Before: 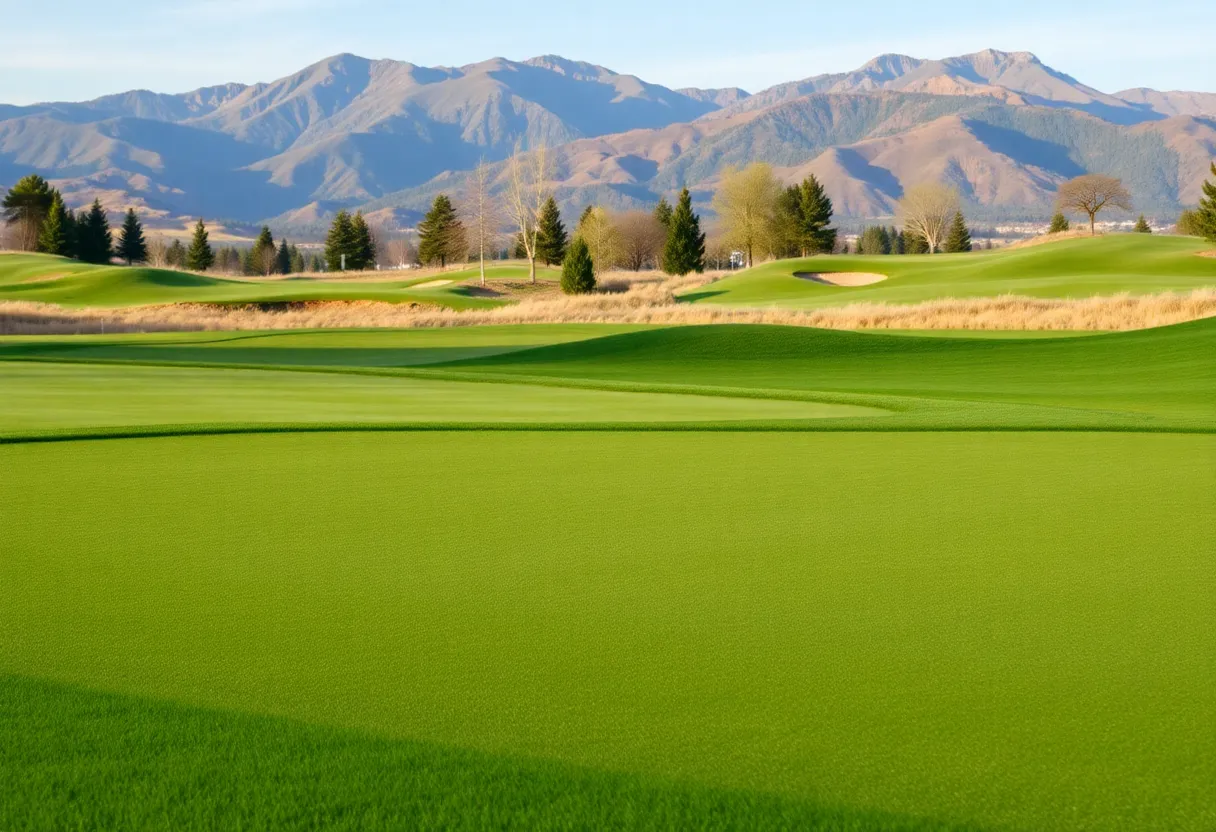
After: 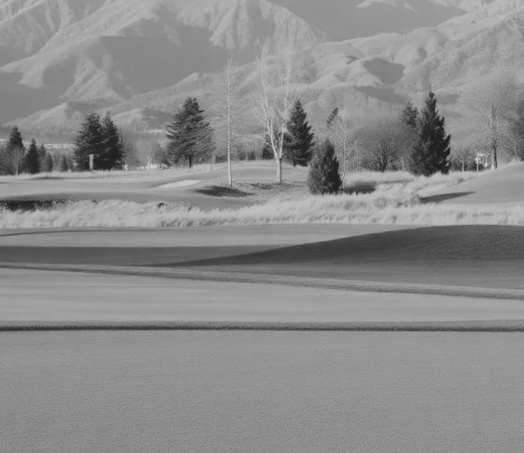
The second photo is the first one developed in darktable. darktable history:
contrast equalizer: octaves 7, y [[0.6 ×6], [0.55 ×6], [0 ×6], [0 ×6], [0 ×6]], mix -0.2
crop: left 20.248%, top 10.86%, right 35.675%, bottom 34.321%
exposure: black level correction -0.025, exposure -0.117 EV, compensate highlight preservation false
monochrome: a 1.94, b -0.638
rotate and perspective: rotation 0.226°, lens shift (vertical) -0.042, crop left 0.023, crop right 0.982, crop top 0.006, crop bottom 0.994
color balance rgb: linear chroma grading › global chroma 15%, perceptual saturation grading › global saturation 30%
sigmoid: skew -0.2, preserve hue 0%, red attenuation 0.1, red rotation 0.035, green attenuation 0.1, green rotation -0.017, blue attenuation 0.15, blue rotation -0.052, base primaries Rec2020
